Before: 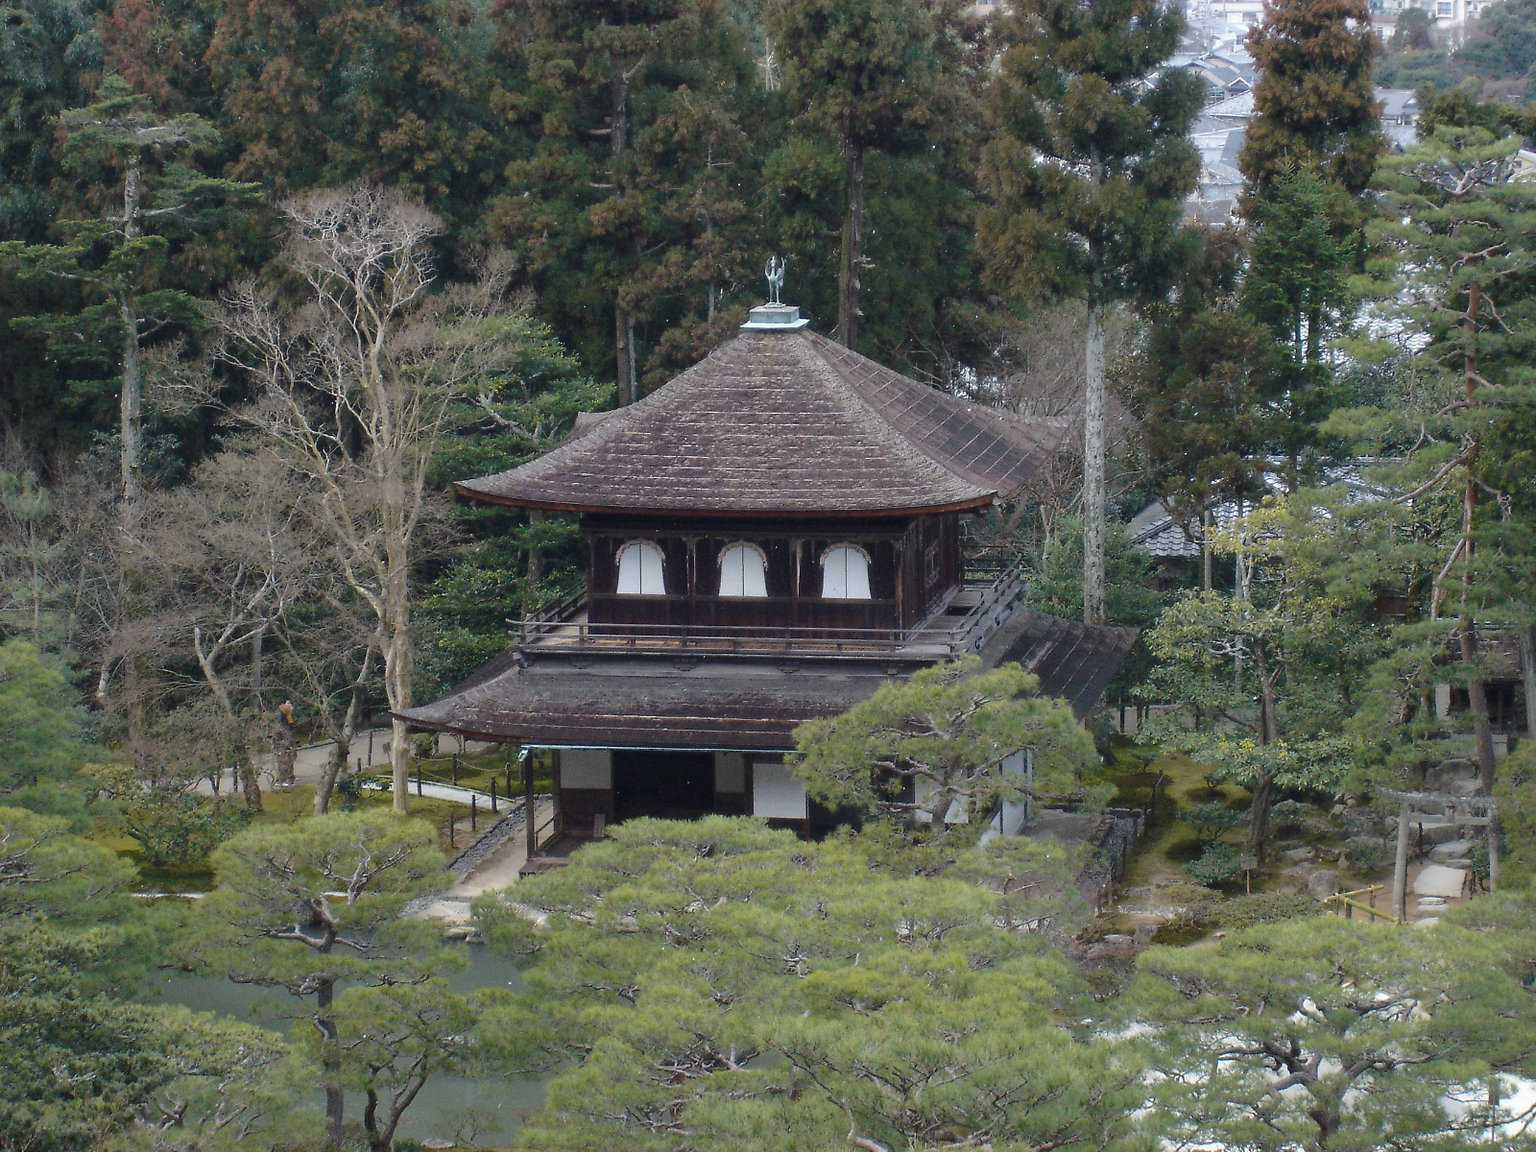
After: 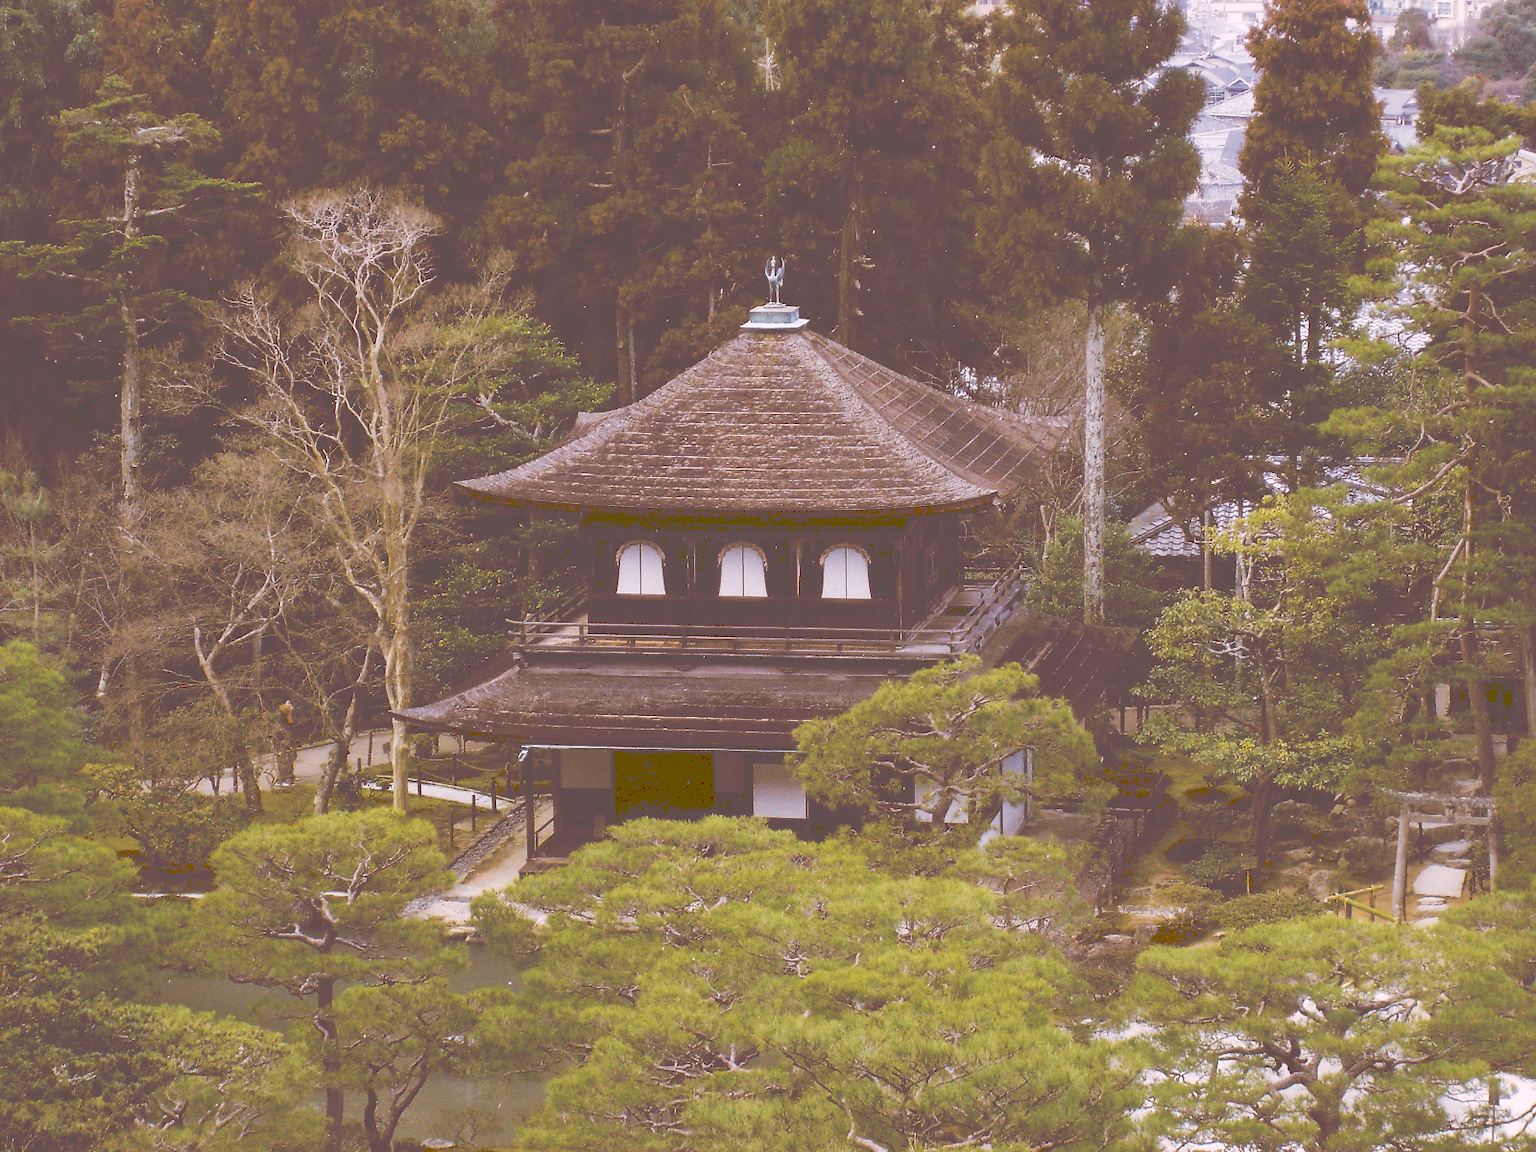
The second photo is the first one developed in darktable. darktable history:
tone curve: curves: ch0 [(0, 0) (0.003, 0.334) (0.011, 0.338) (0.025, 0.338) (0.044, 0.338) (0.069, 0.339) (0.1, 0.342) (0.136, 0.343) (0.177, 0.349) (0.224, 0.36) (0.277, 0.385) (0.335, 0.42) (0.399, 0.465) (0.468, 0.535) (0.543, 0.632) (0.623, 0.73) (0.709, 0.814) (0.801, 0.879) (0.898, 0.935) (1, 1)], preserve colors none
color look up table: target L [96.46, 94.93, 93.58, 89.1, 80.97, 77.63, 70.95, 73.93, 65.95, 59.81, 57.85, 52.67, 48.4, 41.92, 37.83, 15.49, 10.17, 78.82, 59.85, 69.66, 61.51, 49.31, 58.82, 43.89, 54.31, 43.32, 36.43, 24.92, 30.77, 20.65, 17.08, 86.48, 79.15, 70.1, 57.57, 51.92, 60.81, 49.4, 43.93, 33.77, 31.73, 26.61, 19.24, 11.36, 84.14, 74.1, 61.72, 43.22, 30.8], target a [12.74, 2.975, -16.42, -13.48, -43.06, -58.11, -34.9, -15.68, -13.85, 4.382, -8.882, -24.54, -23.92, -3.328, -7.587, 36.94, 45.81, 21.21, 47.51, 25.75, 35.38, 64.32, 20.44, 77.18, 31.66, 29.83, 57.7, 73.01, 19.64, 51.92, 59.01, 27.07, 17.11, 53.58, 16.06, 68.26, 36.06, 38.76, 13.07, 32.19, 64.62, 49.27, 30.92, 48.08, -25.43, -0.638, -1.862, -1.782, 0.038], target b [5.225, 31.43, 75.5, 4.226, 31, 49.71, 85.07, 10.26, 42.7, 102.35, 5.346, 17.9, 82.7, 71.61, 64.42, 26.1, 16.93, 30.76, 8.225, 44.23, 105.2, 83.5, 8.265, 10.68, 92.8, 60.9, 62.22, 42.27, 52.29, 34.99, 28.77, -11.6, -3.625, -40.22, -28.82, -13.05, -51.63, -19.32, -3.563, -54.77, -53.23, -28.69, -0.004, 18.79, -18.76, -21.72, -47.24, -25.2, 10.03], num patches 49
